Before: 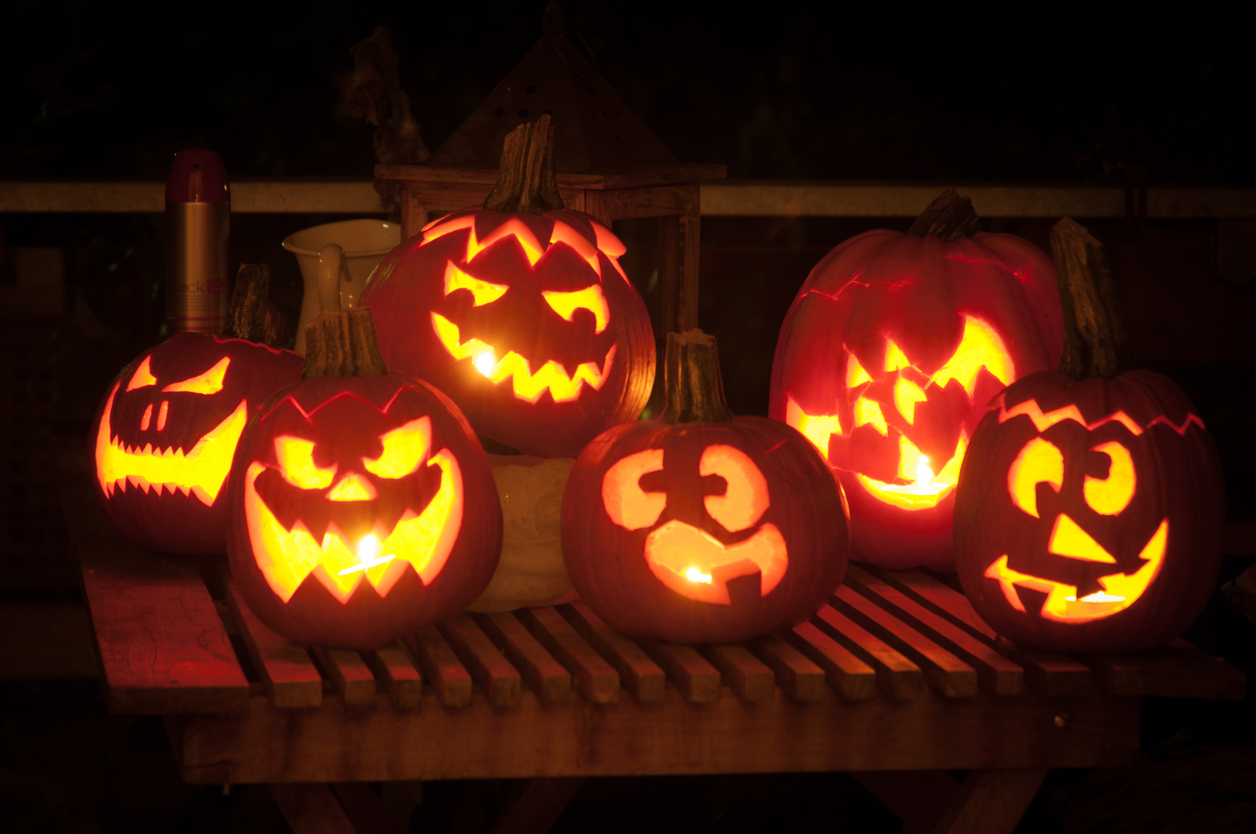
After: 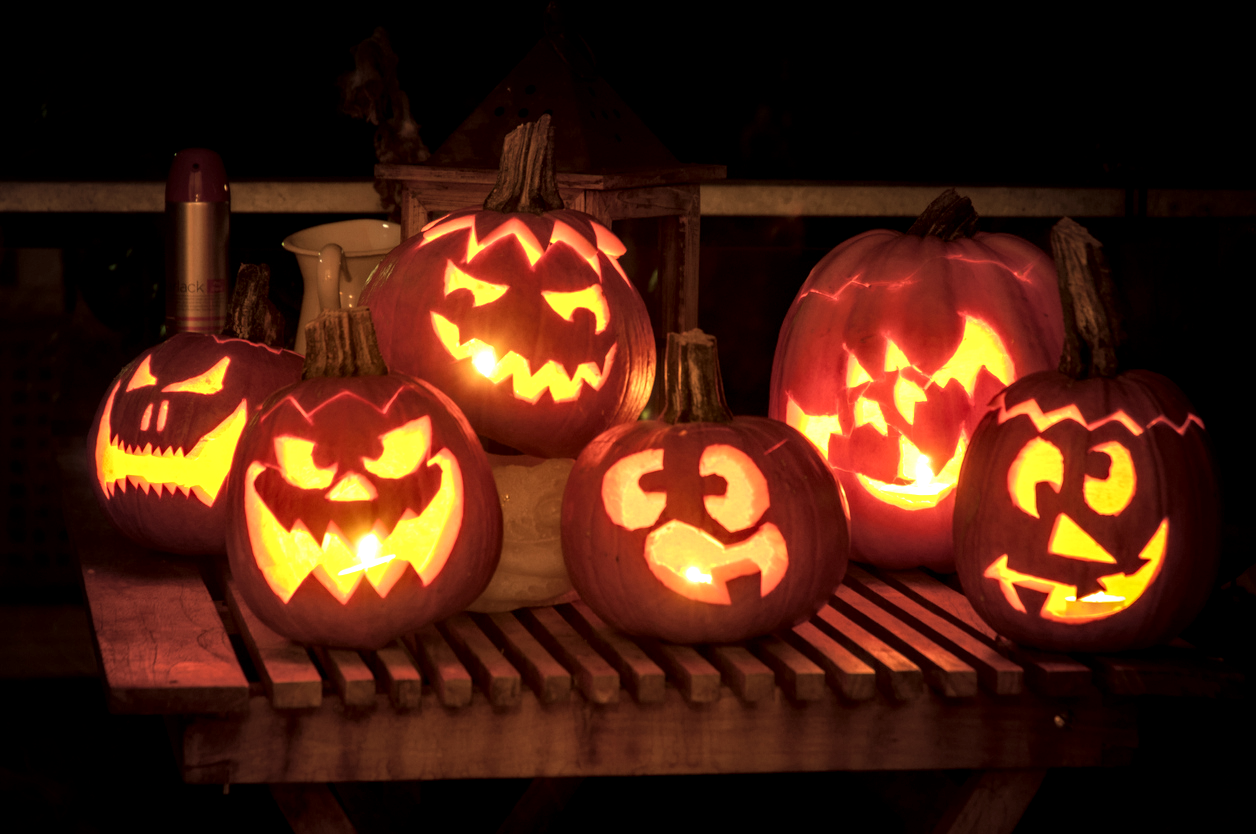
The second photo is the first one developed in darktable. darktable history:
exposure: compensate highlight preservation false
local contrast: highlights 19%, detail 186%
